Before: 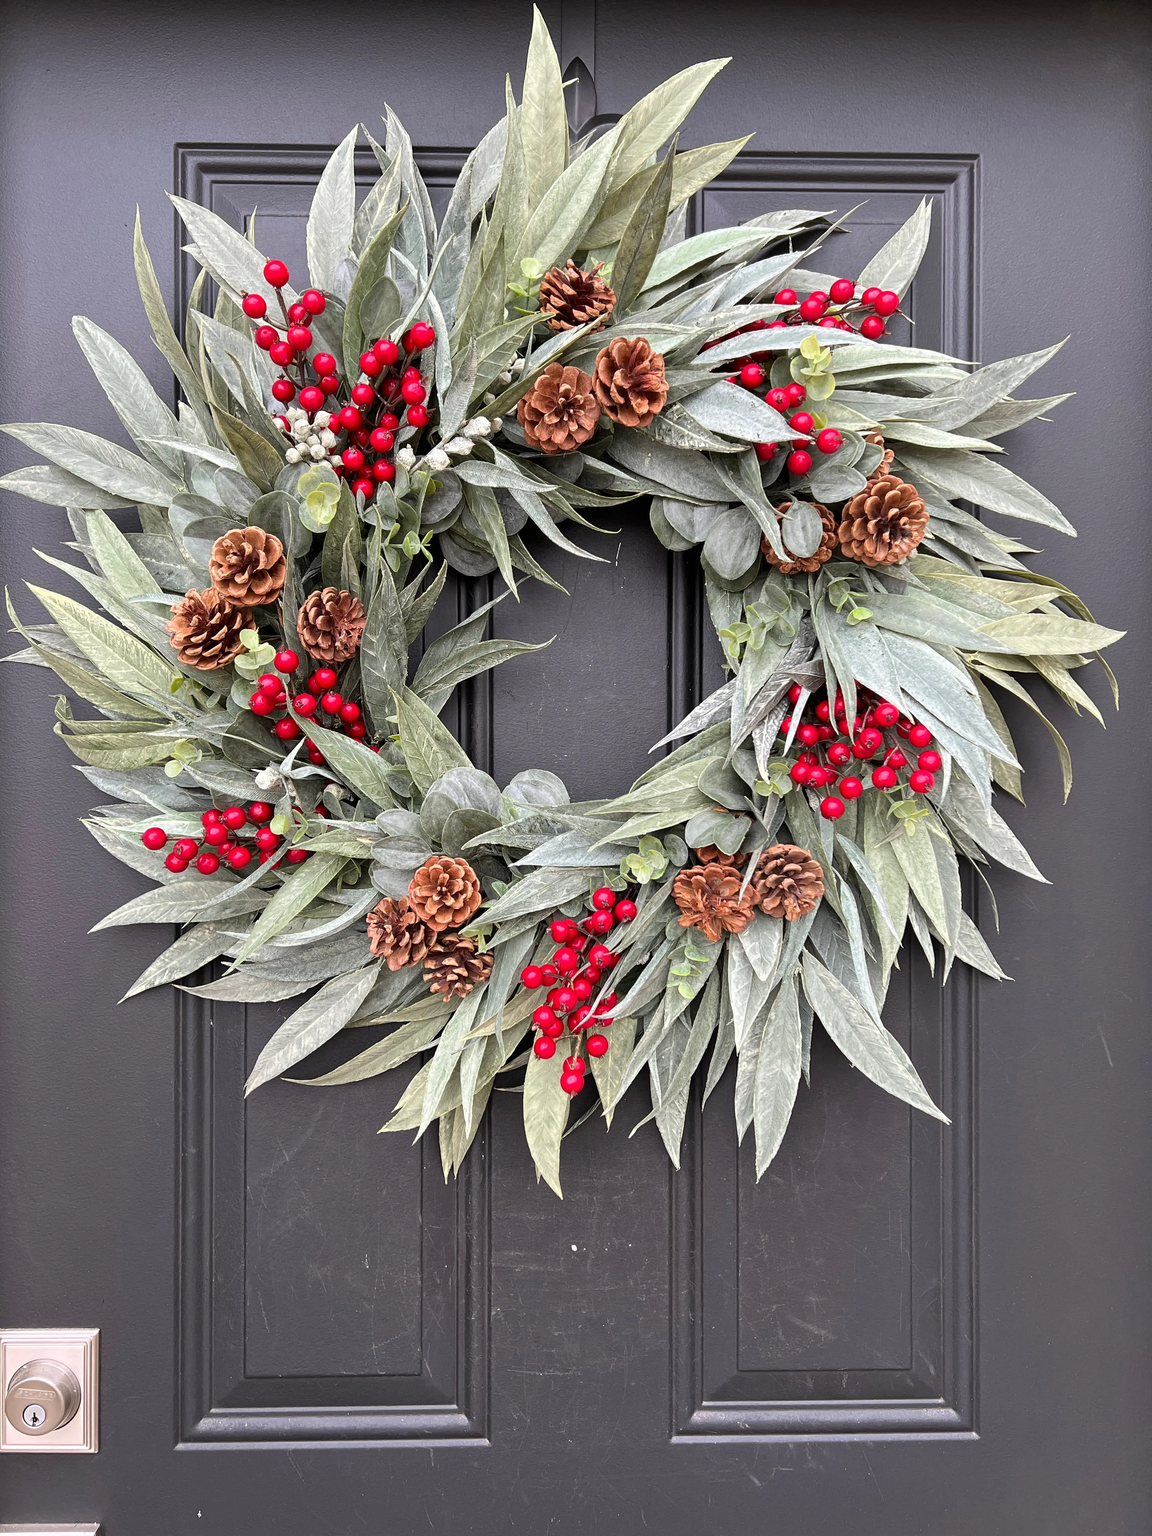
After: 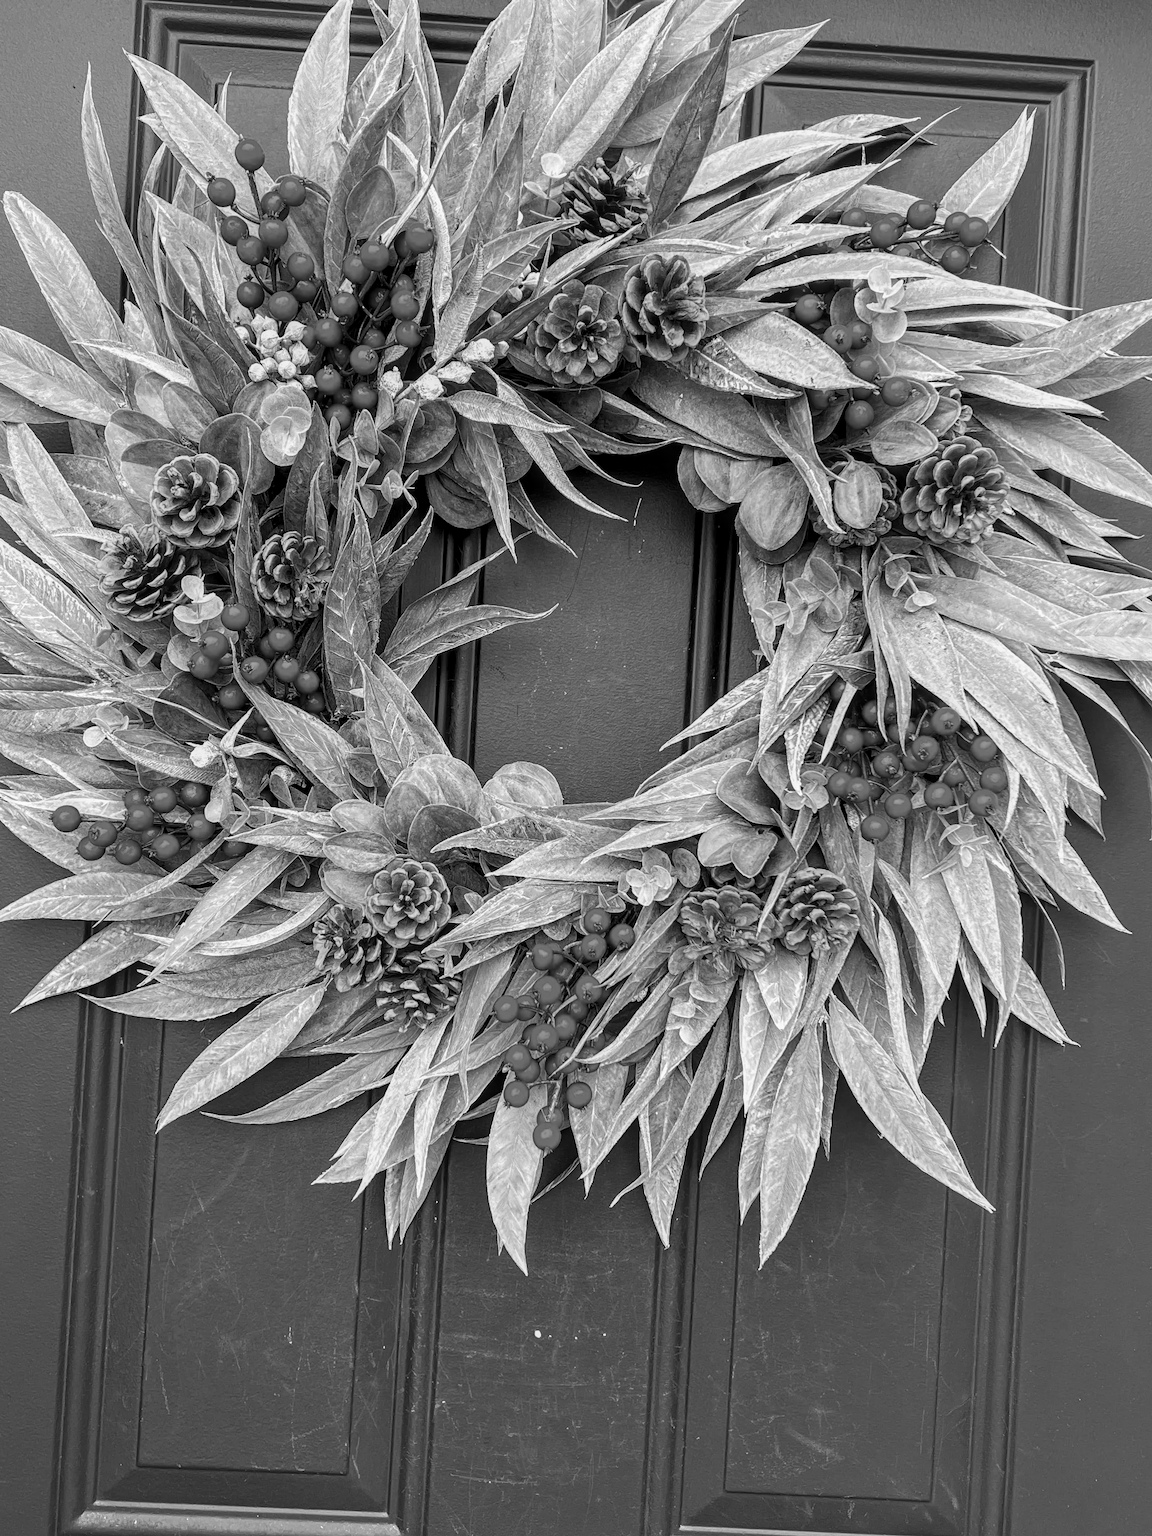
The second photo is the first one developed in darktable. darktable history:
local contrast: on, module defaults
color balance rgb: perceptual saturation grading › global saturation 35%, perceptual saturation grading › highlights -25%, perceptual saturation grading › shadows 25%, global vibrance 10%
crop and rotate: angle -3.27°, left 5.211%, top 5.211%, right 4.607%, bottom 4.607%
monochrome: a -92.57, b 58.91
